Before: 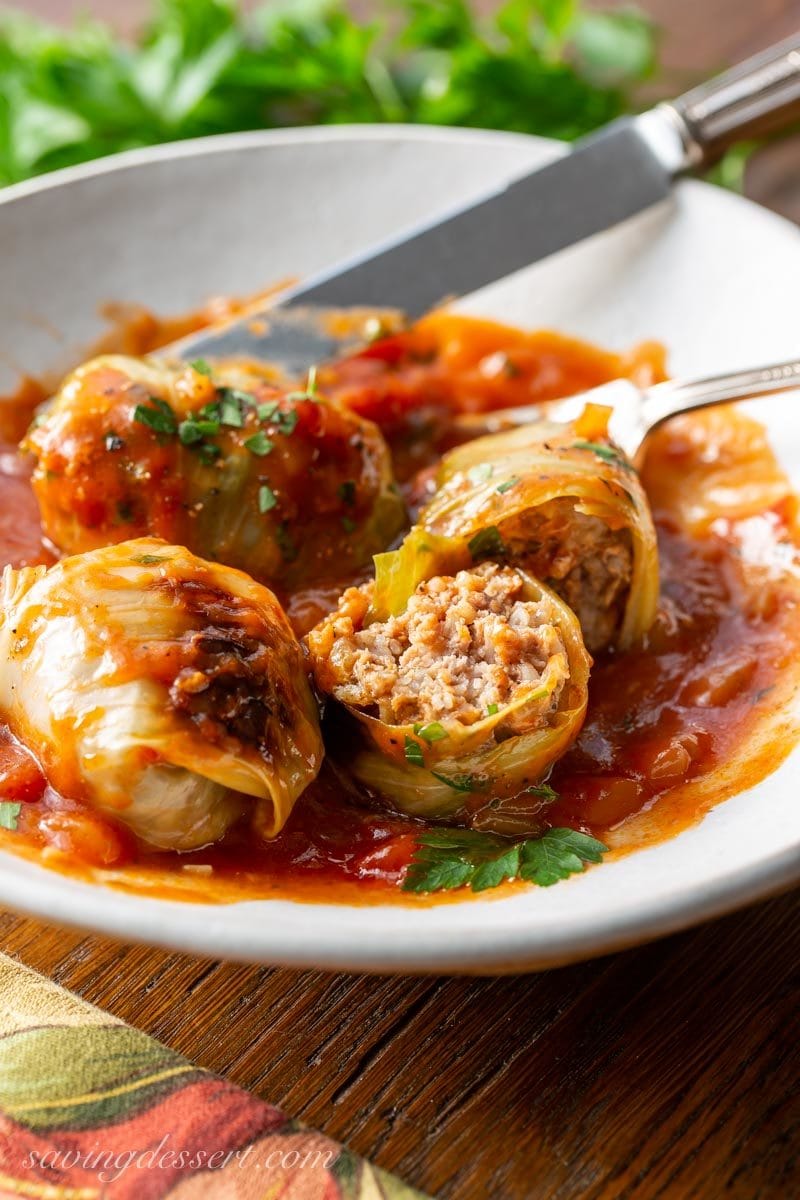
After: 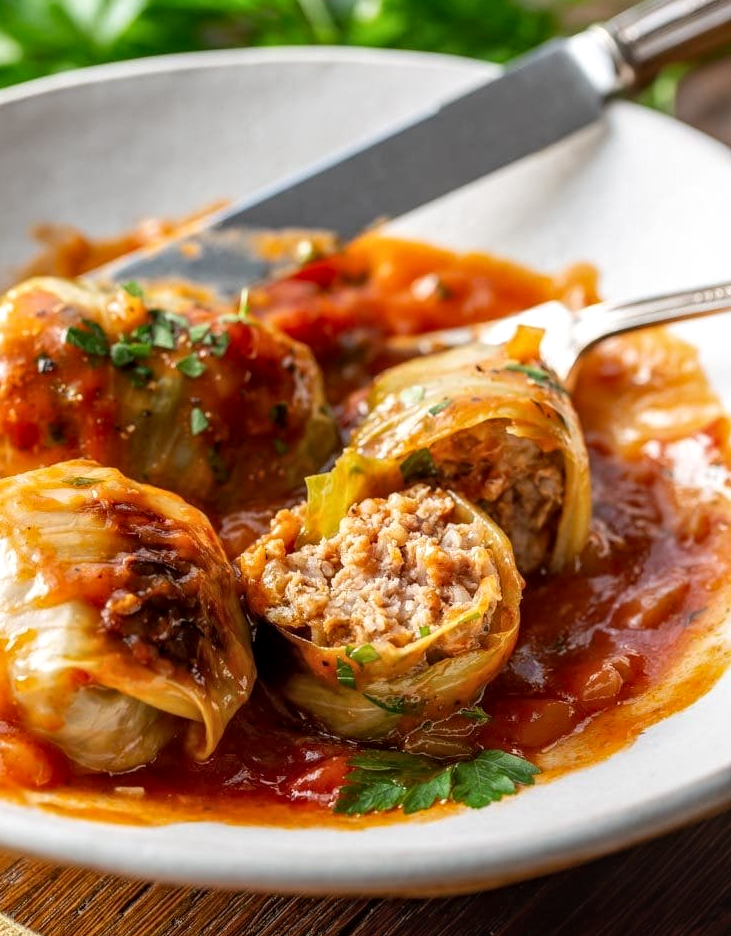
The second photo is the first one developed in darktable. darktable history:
local contrast: on, module defaults
crop: left 8.504%, top 6.564%, bottom 15.378%
